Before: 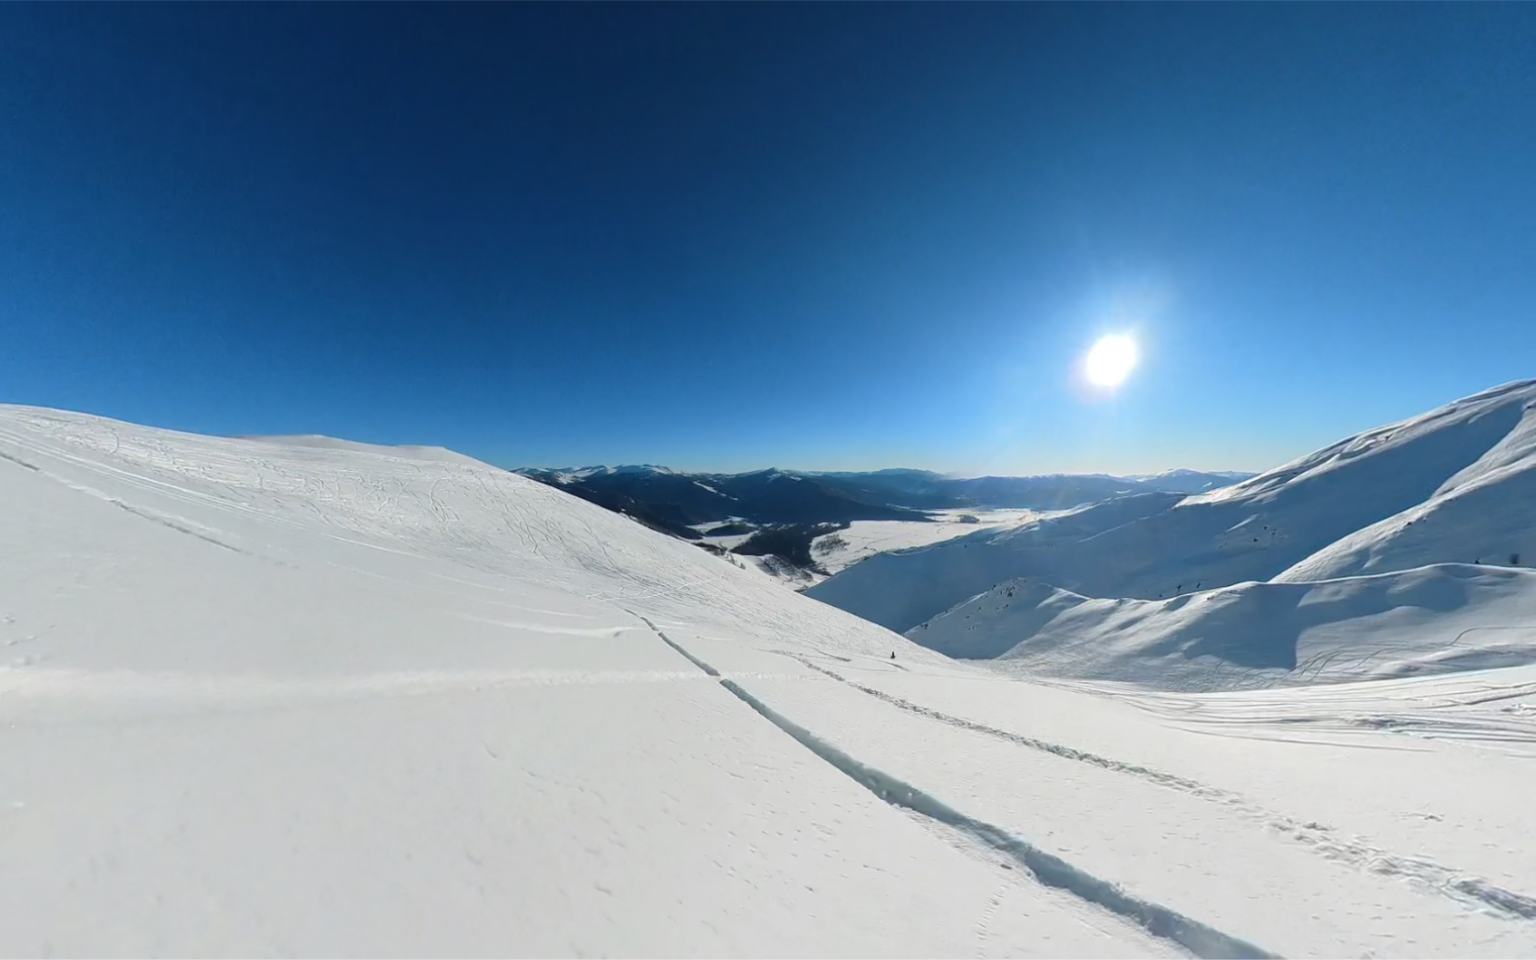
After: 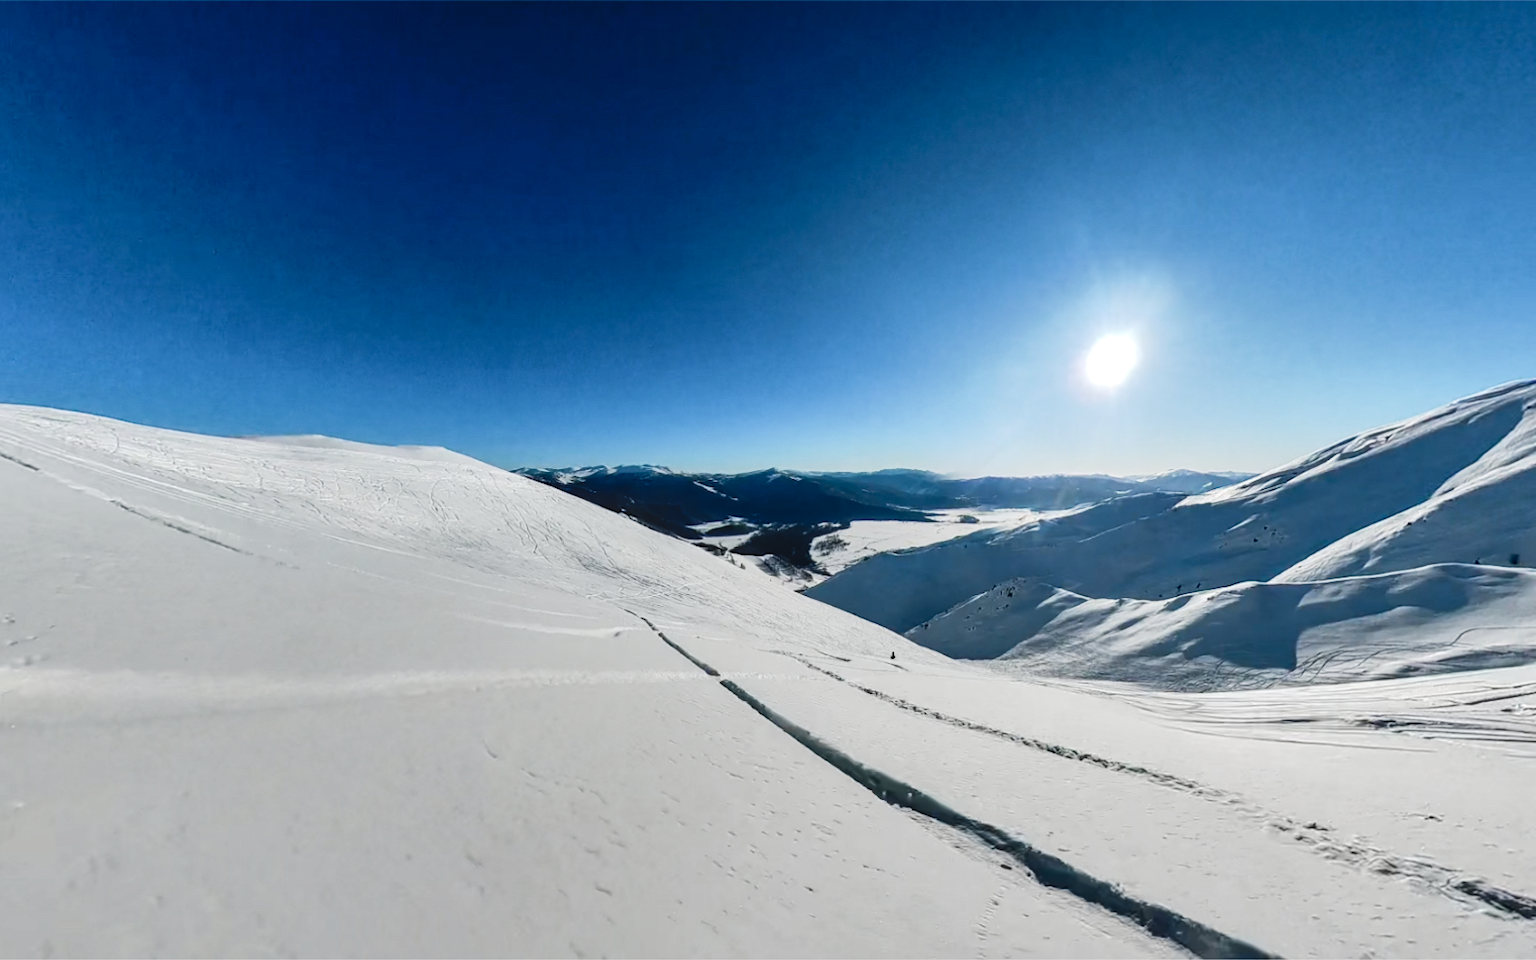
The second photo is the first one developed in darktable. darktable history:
local contrast: on, module defaults
tone curve: curves: ch0 [(0, 0.022) (0.114, 0.088) (0.282, 0.316) (0.446, 0.511) (0.613, 0.693) (0.786, 0.843) (0.999, 0.949)]; ch1 [(0, 0) (0.395, 0.343) (0.463, 0.427) (0.486, 0.474) (0.503, 0.5) (0.535, 0.522) (0.555, 0.566) (0.594, 0.614) (0.755, 0.793) (1, 1)]; ch2 [(0, 0) (0.369, 0.388) (0.449, 0.431) (0.501, 0.5) (0.528, 0.517) (0.561, 0.59) (0.612, 0.646) (0.697, 0.721) (1, 1)], preserve colors none
shadows and highlights: radius 108, shadows 45.71, highlights -66.46, low approximation 0.01, soften with gaussian
tone equalizer: -8 EV -0.75 EV, -7 EV -0.738 EV, -6 EV -0.619 EV, -5 EV -0.407 EV, -3 EV 0.37 EV, -2 EV 0.6 EV, -1 EV 0.684 EV, +0 EV 0.749 EV, edges refinement/feathering 500, mask exposure compensation -1.57 EV, preserve details no
exposure: exposure -0.347 EV, compensate highlight preservation false
